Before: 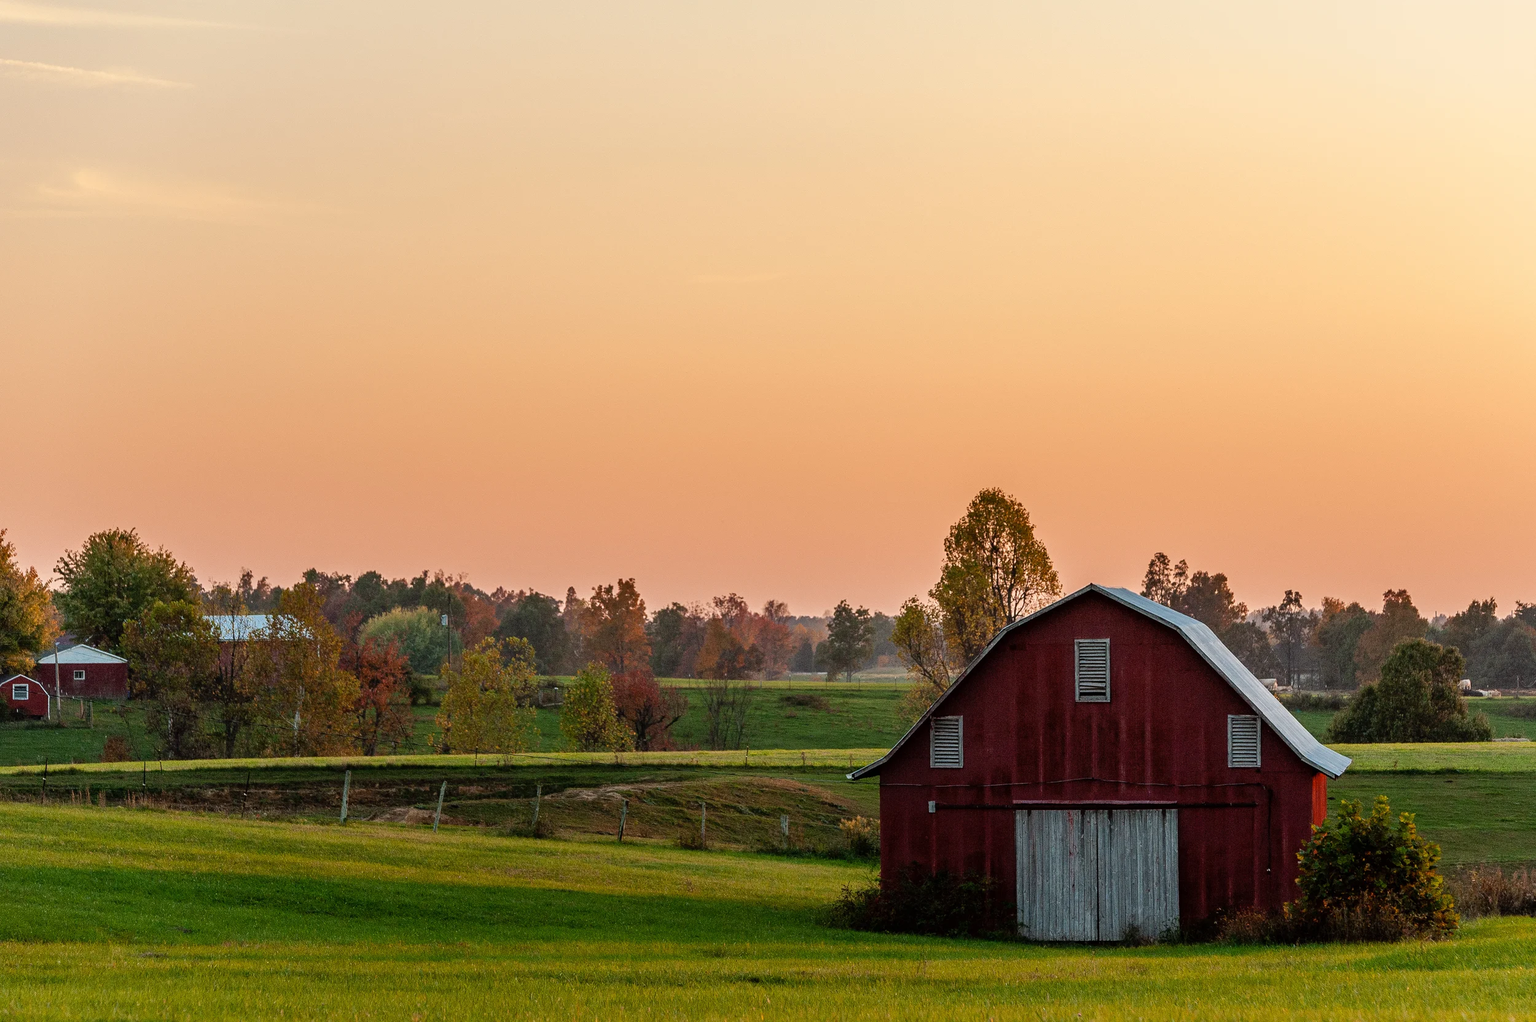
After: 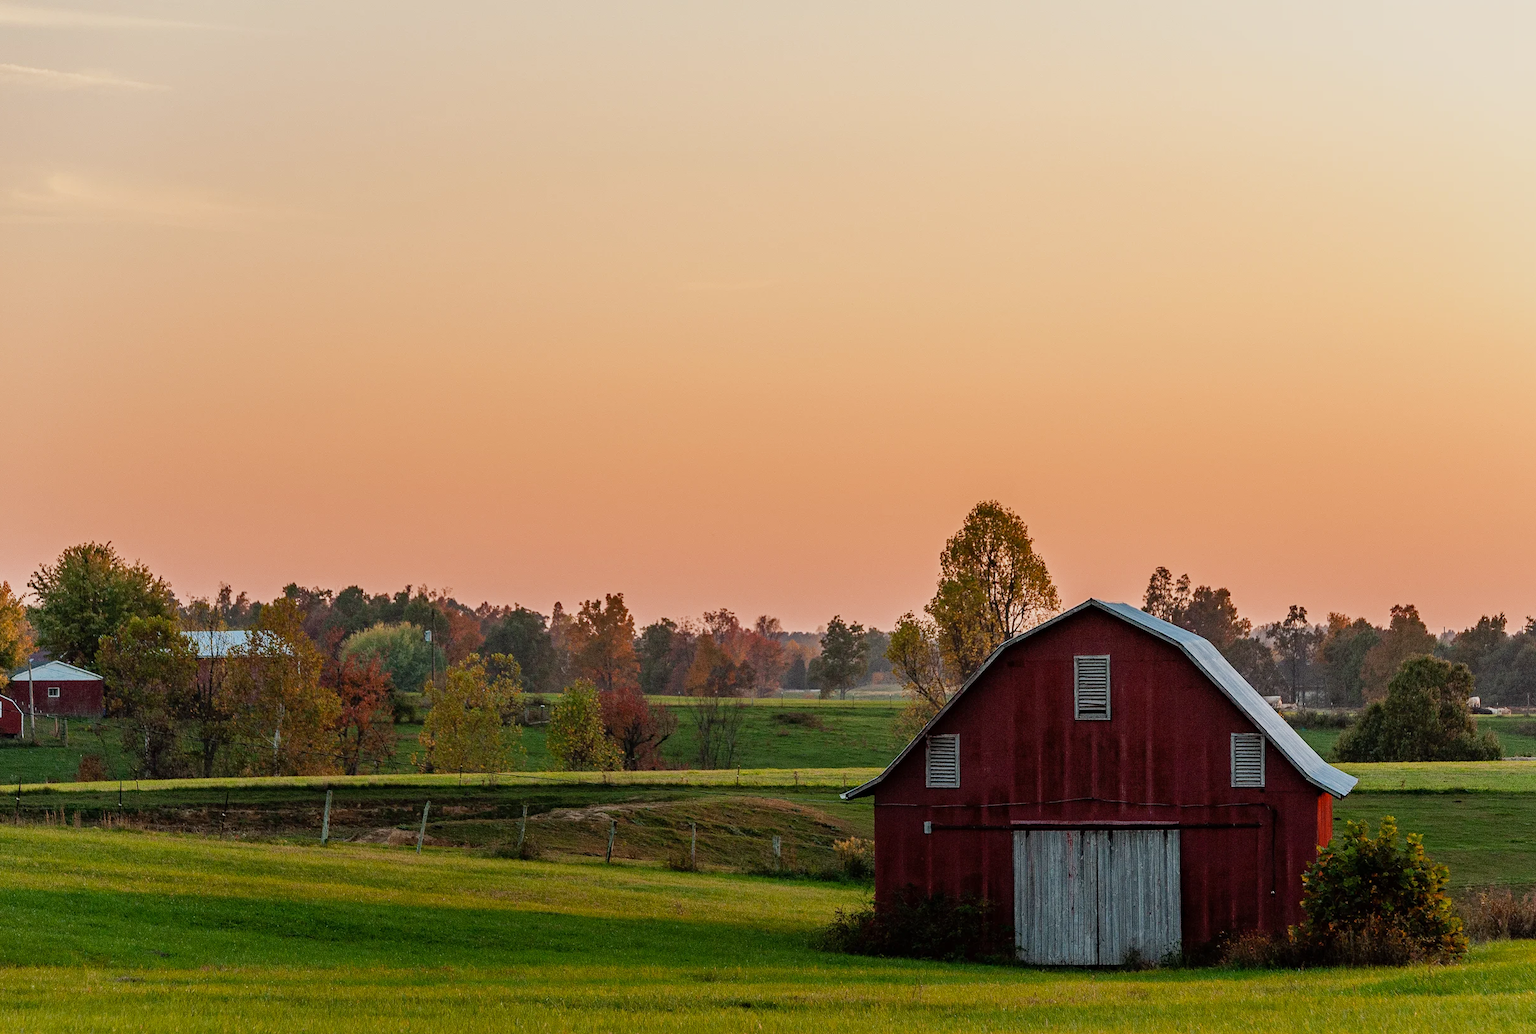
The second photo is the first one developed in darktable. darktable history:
exposure: compensate highlight preservation false
haze removal: compatibility mode true, adaptive false
sigmoid: contrast 1.22, skew 0.65
crop and rotate: left 1.774%, right 0.633%, bottom 1.28%
